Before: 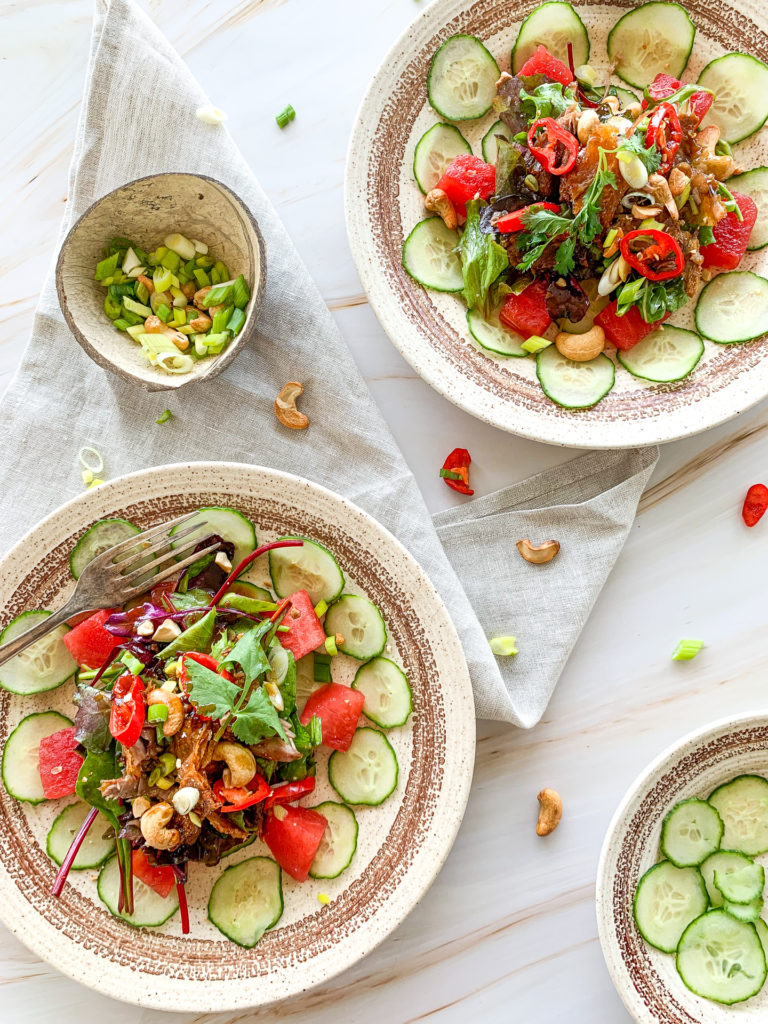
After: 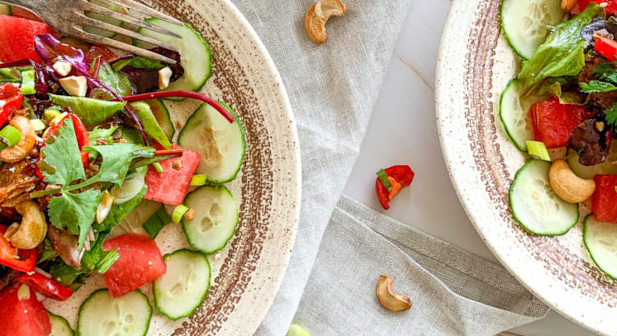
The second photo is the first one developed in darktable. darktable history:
crop and rotate: angle -45.92°, top 16.222%, right 0.798%, bottom 11.702%
